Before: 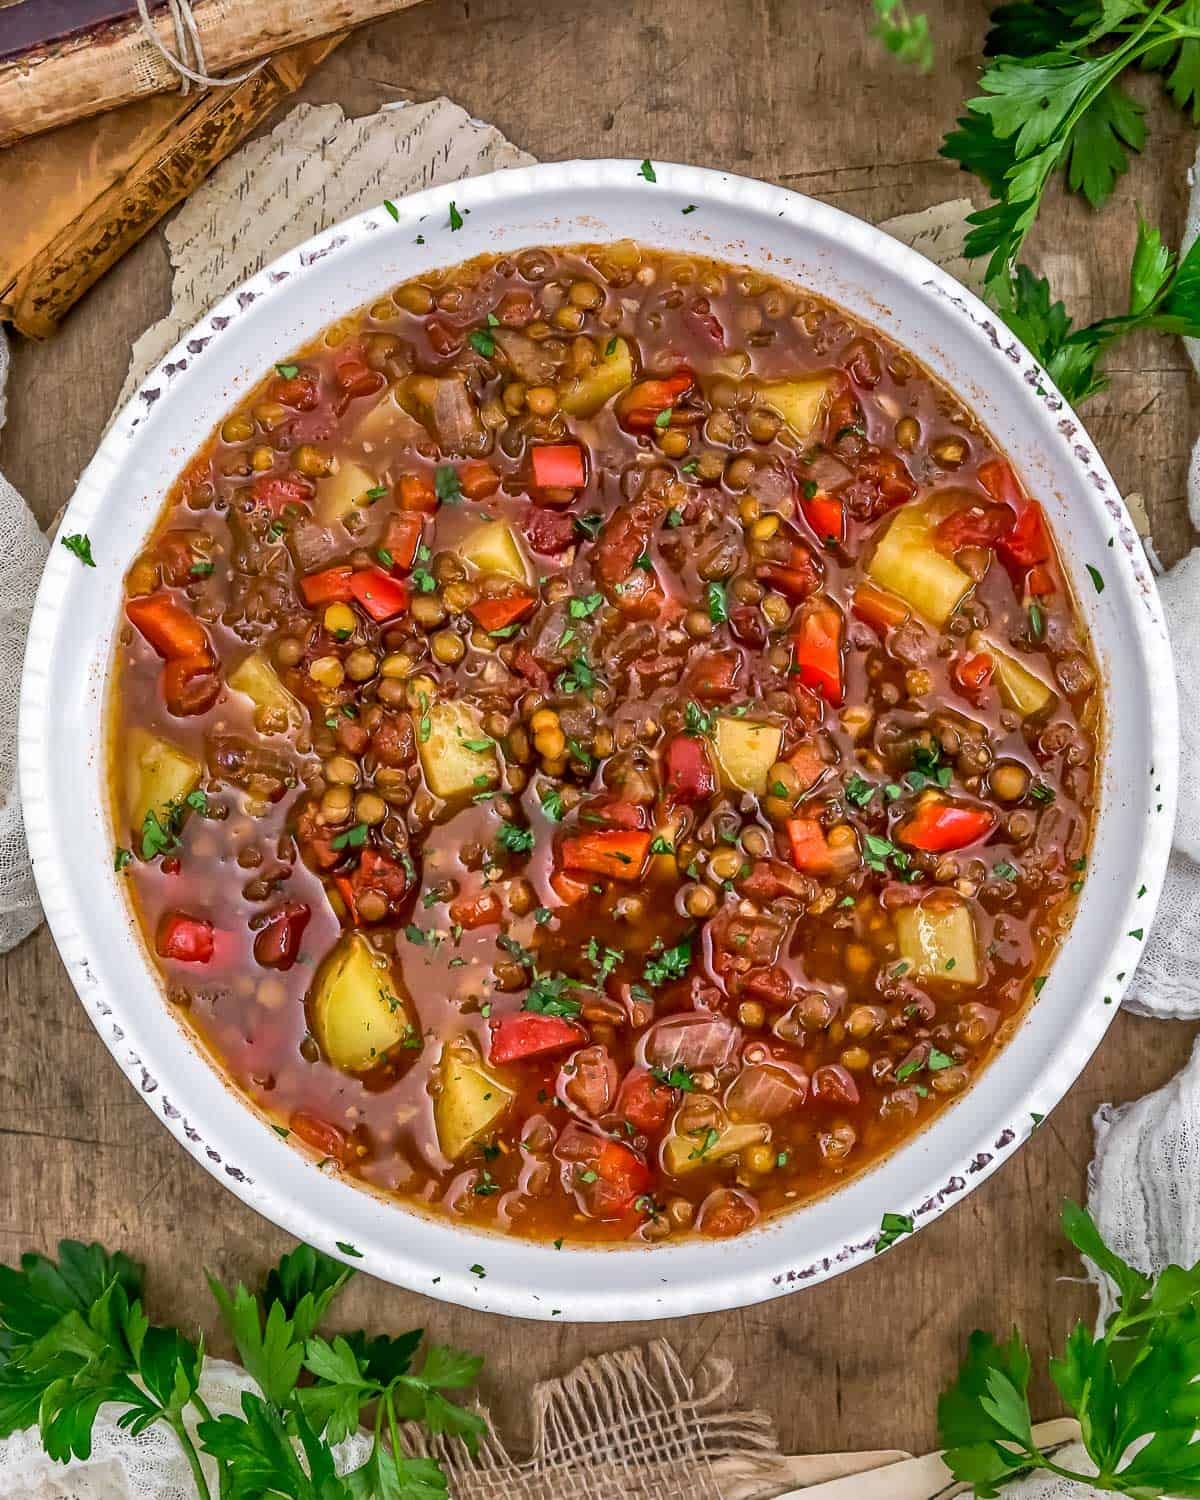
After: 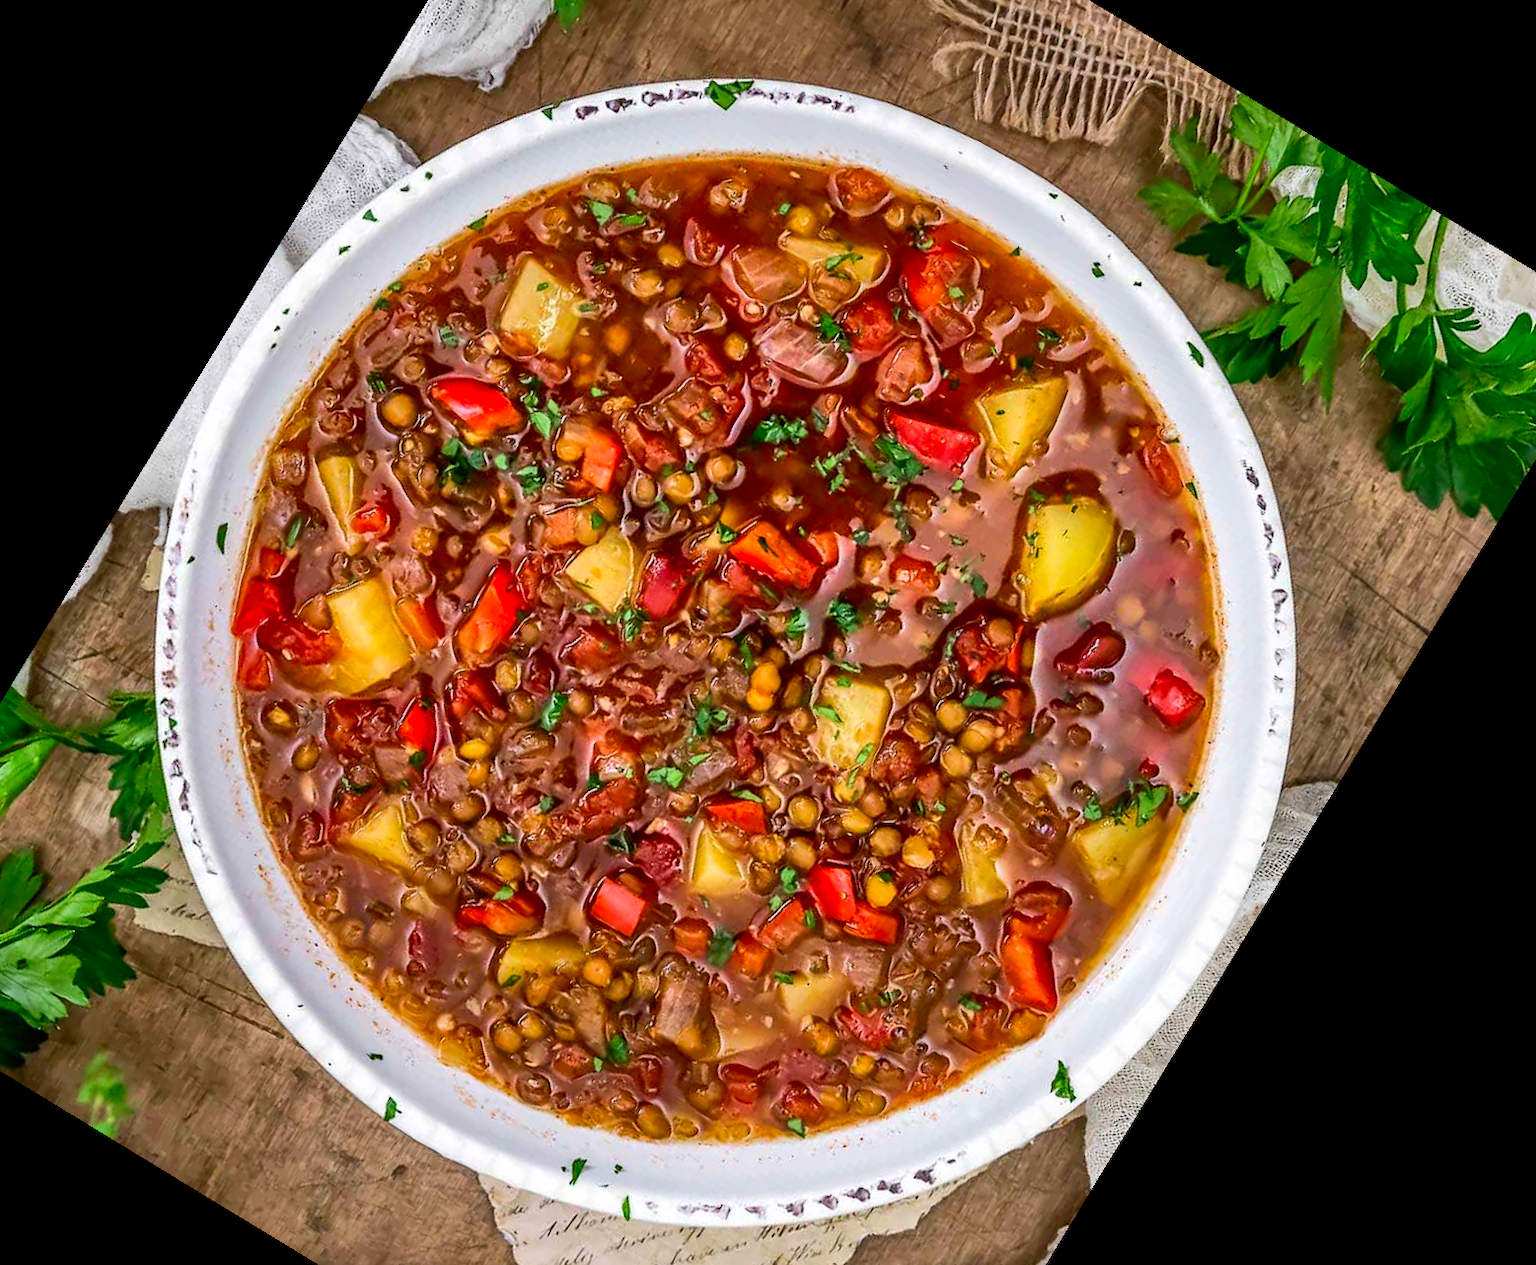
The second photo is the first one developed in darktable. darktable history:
contrast brightness saturation: contrast 0.23, brightness 0.1, saturation 0.29
crop and rotate: angle 148.68°, left 9.111%, top 15.603%, right 4.588%, bottom 17.041%
rgb curve: curves: ch0 [(0, 0) (0.175, 0.154) (0.785, 0.663) (1, 1)]
